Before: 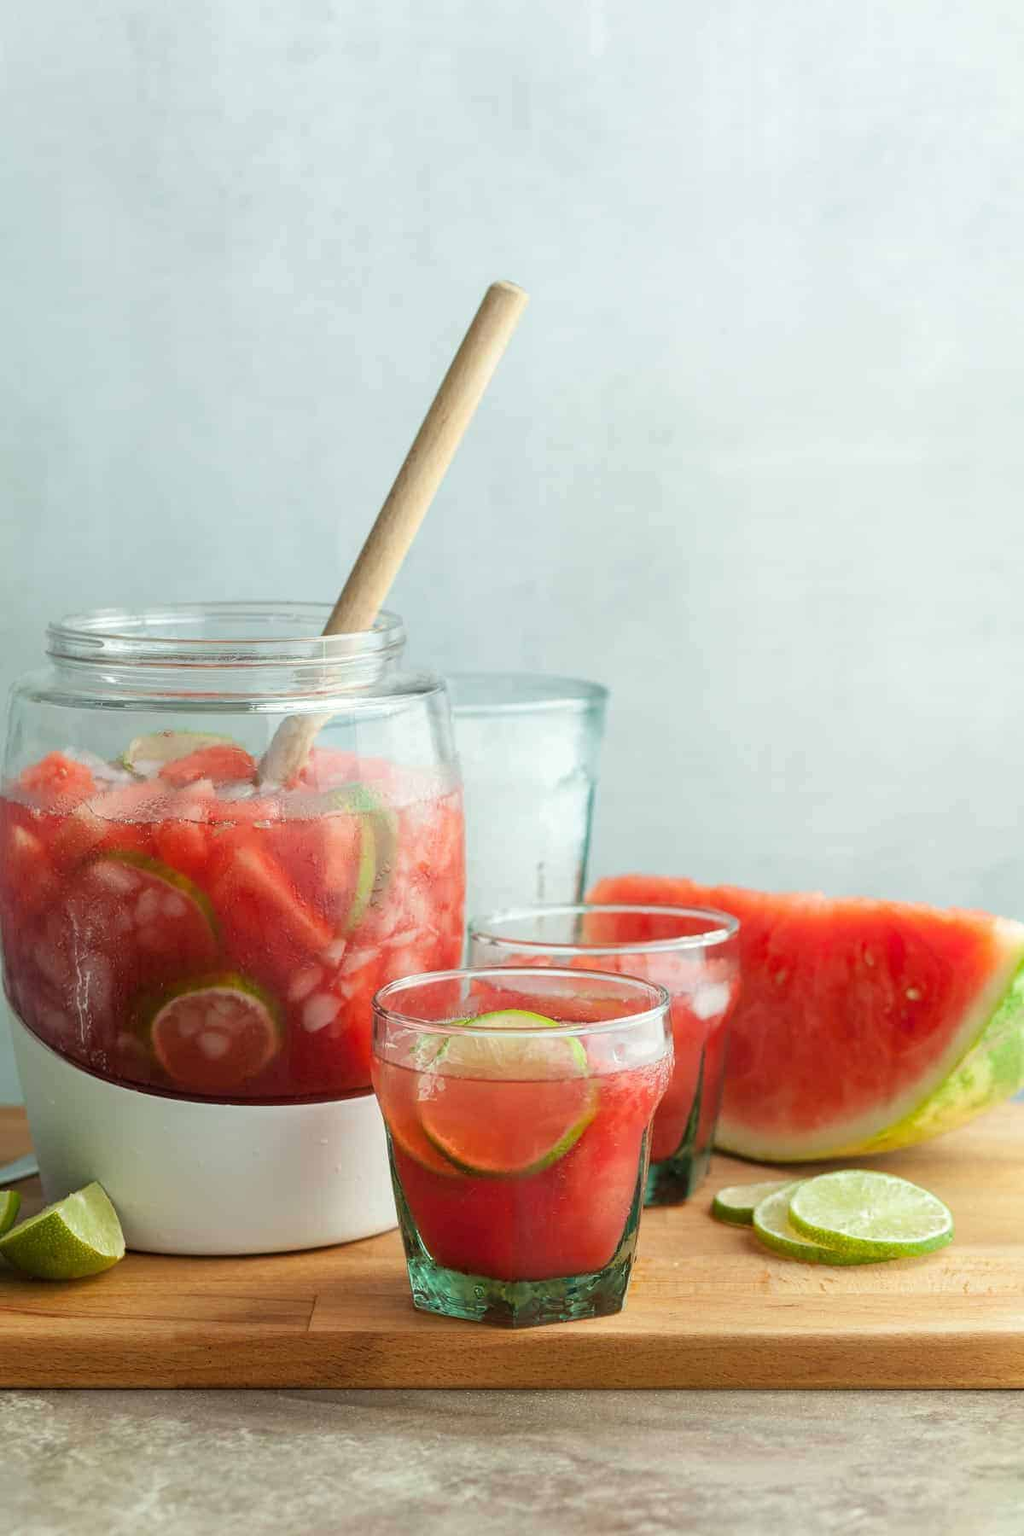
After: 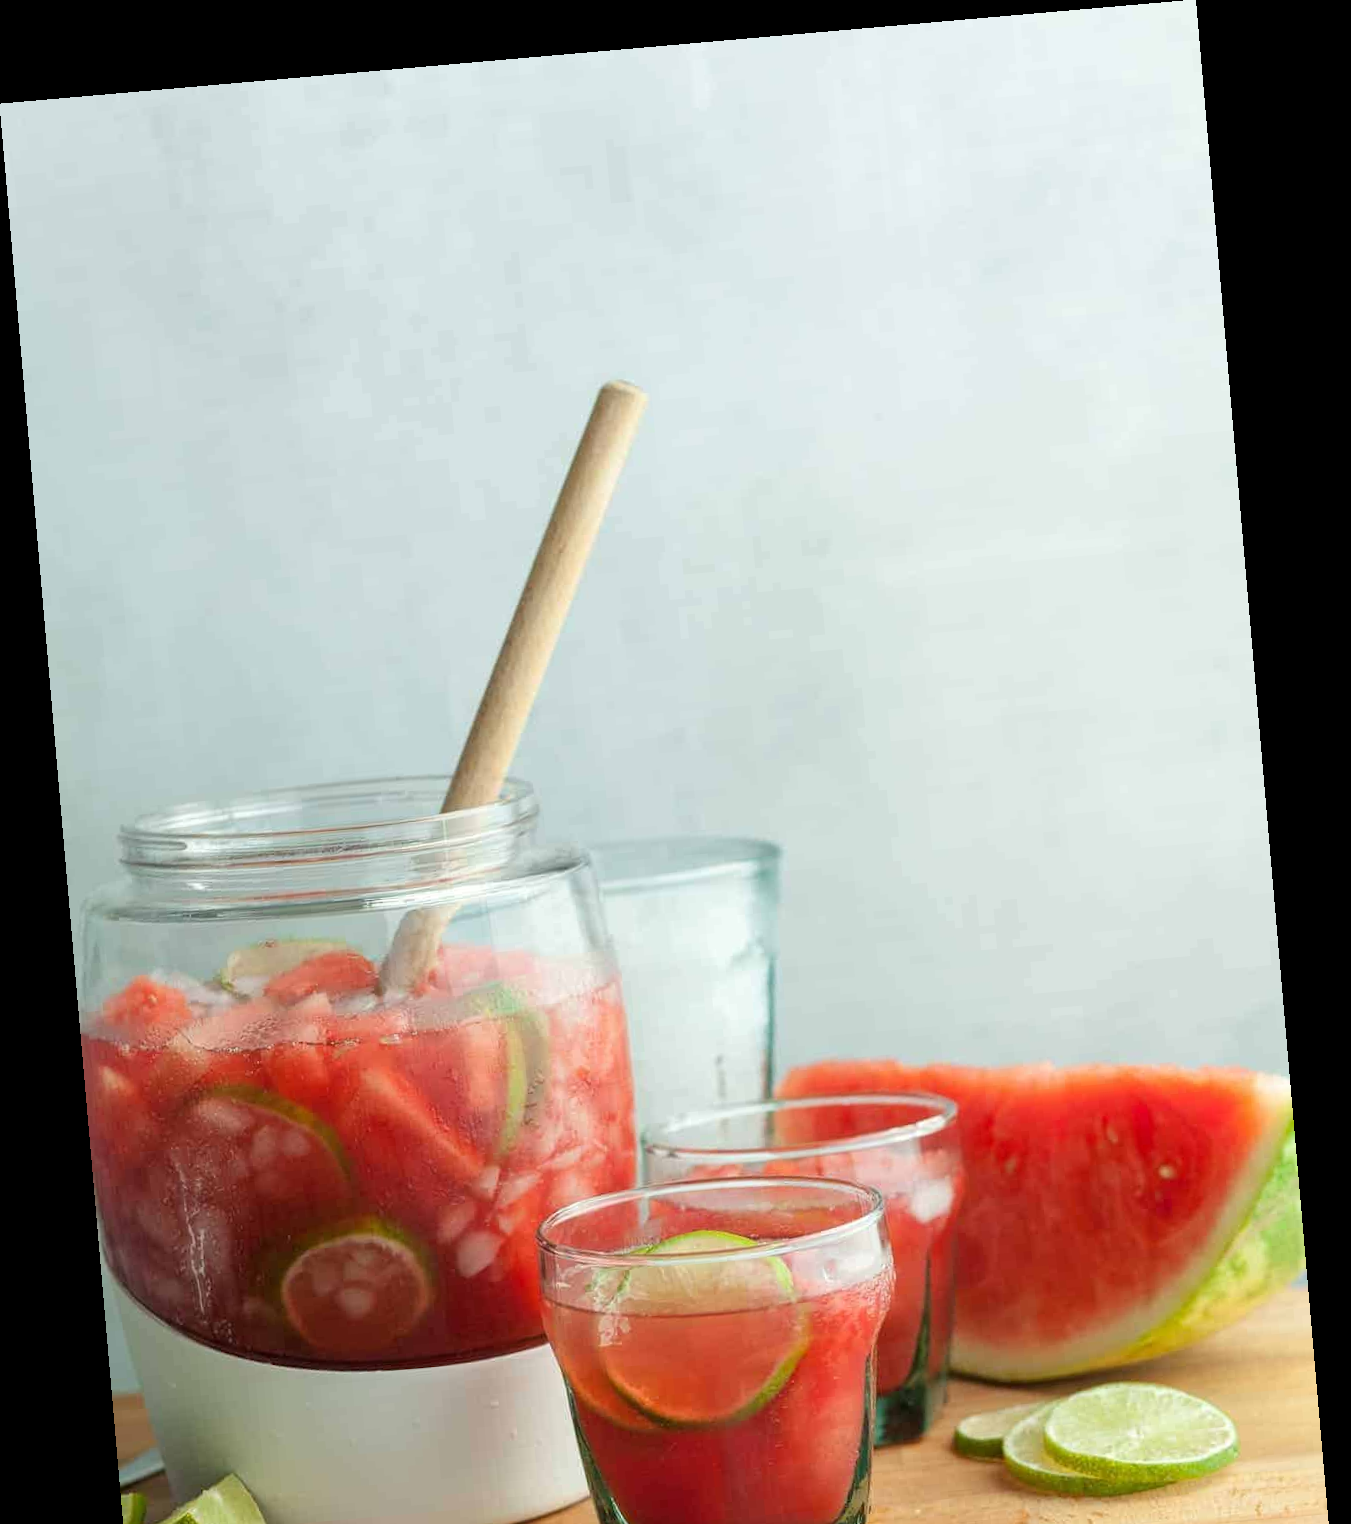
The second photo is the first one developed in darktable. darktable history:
rotate and perspective: rotation -4.98°, automatic cropping off
crop: bottom 19.644%
